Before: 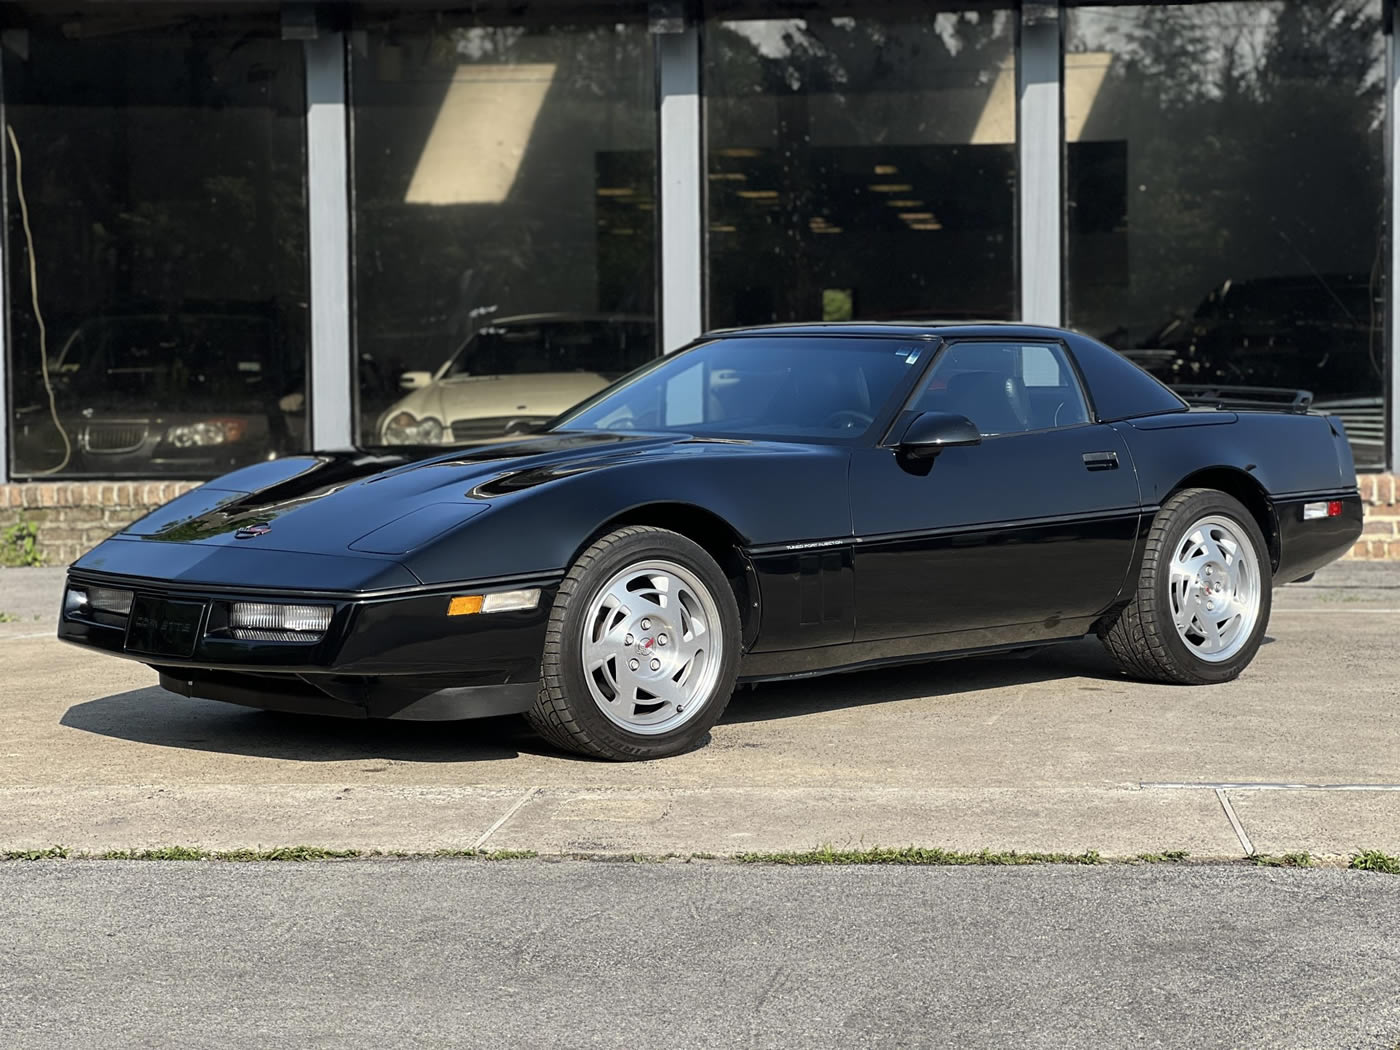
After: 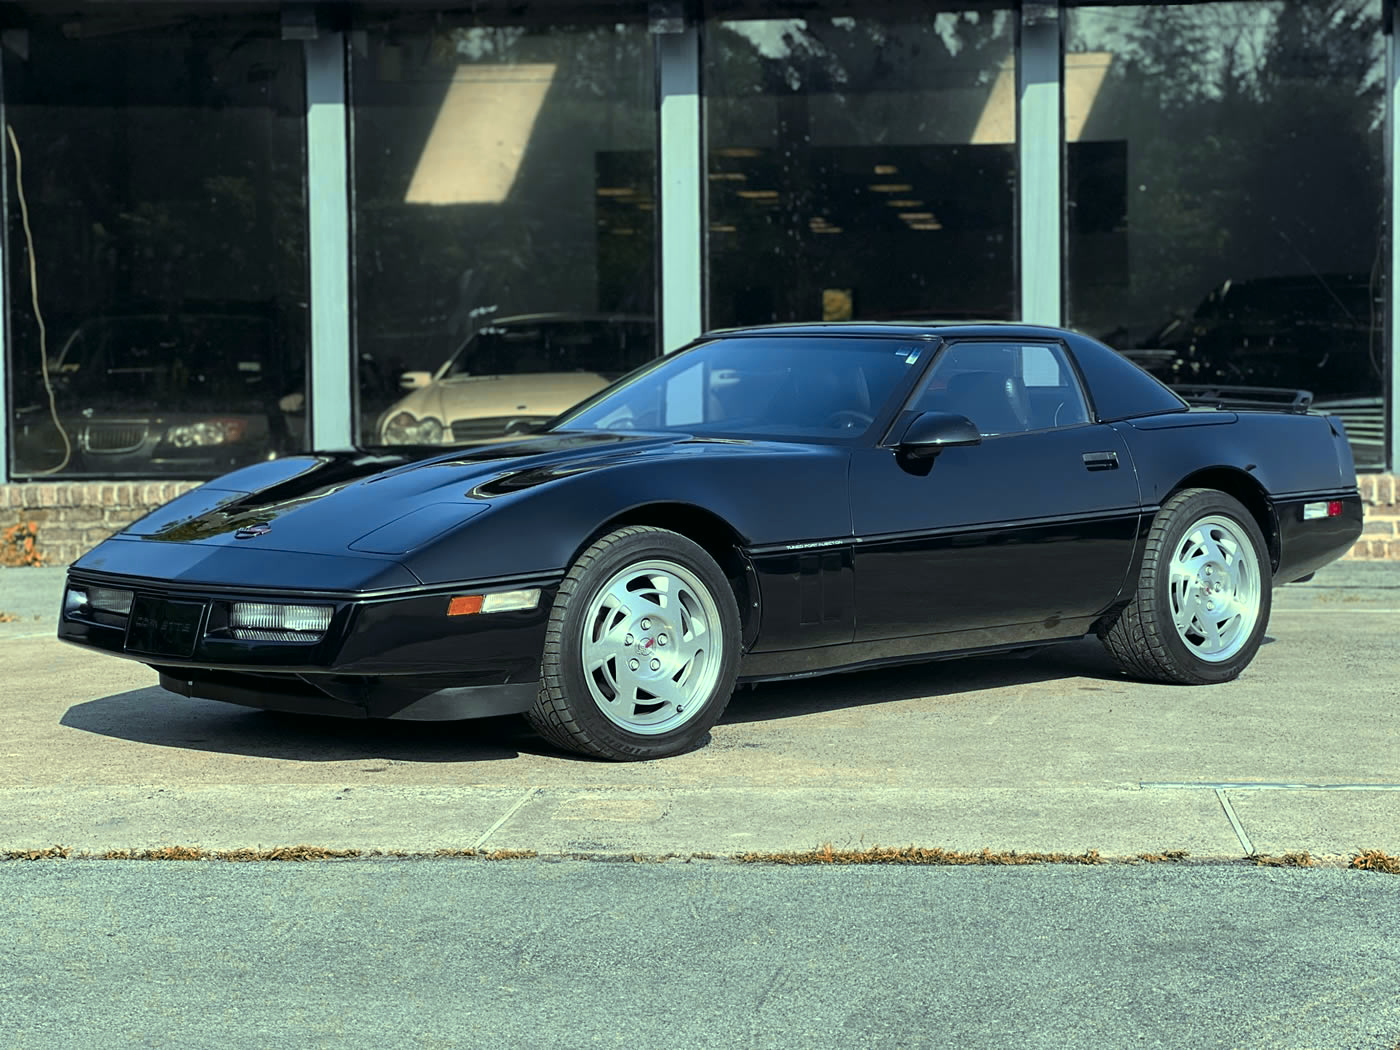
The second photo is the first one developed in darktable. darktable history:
color zones: curves: ch0 [(0.006, 0.385) (0.143, 0.563) (0.243, 0.321) (0.352, 0.464) (0.516, 0.456) (0.625, 0.5) (0.75, 0.5) (0.875, 0.5)]; ch1 [(0, 0.5) (0.134, 0.504) (0.246, 0.463) (0.421, 0.515) (0.5, 0.56) (0.625, 0.5) (0.75, 0.5) (0.875, 0.5)]; ch2 [(0, 0.5) (0.131, 0.426) (0.307, 0.289) (0.38, 0.188) (0.513, 0.216) (0.625, 0.548) (0.75, 0.468) (0.838, 0.396) (0.971, 0.311)]
color balance: mode lift, gamma, gain (sRGB), lift [0.997, 0.979, 1.021, 1.011], gamma [1, 1.084, 0.916, 0.998], gain [1, 0.87, 1.13, 1.101], contrast 4.55%, contrast fulcrum 38.24%, output saturation 104.09%
